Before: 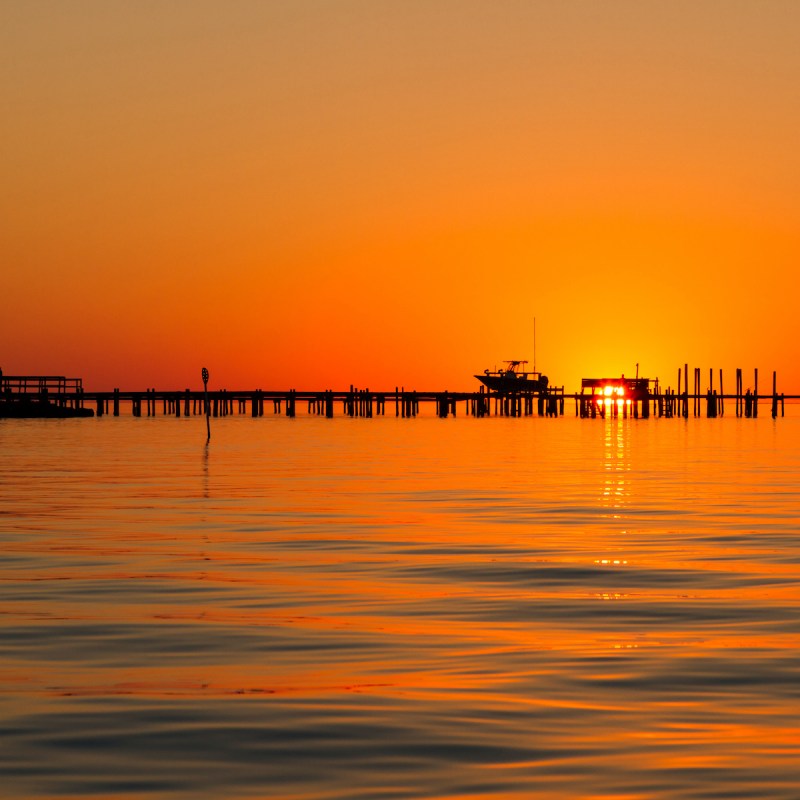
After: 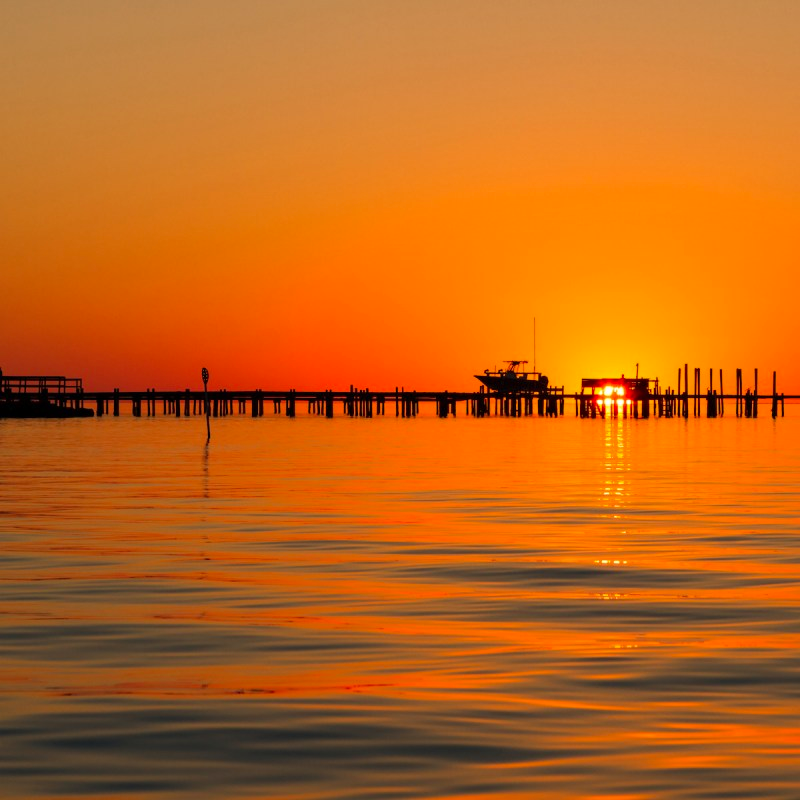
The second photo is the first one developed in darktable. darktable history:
color zones: curves: ch1 [(0, 0.523) (0.143, 0.545) (0.286, 0.52) (0.429, 0.506) (0.571, 0.503) (0.714, 0.503) (0.857, 0.508) (1, 0.523)]
